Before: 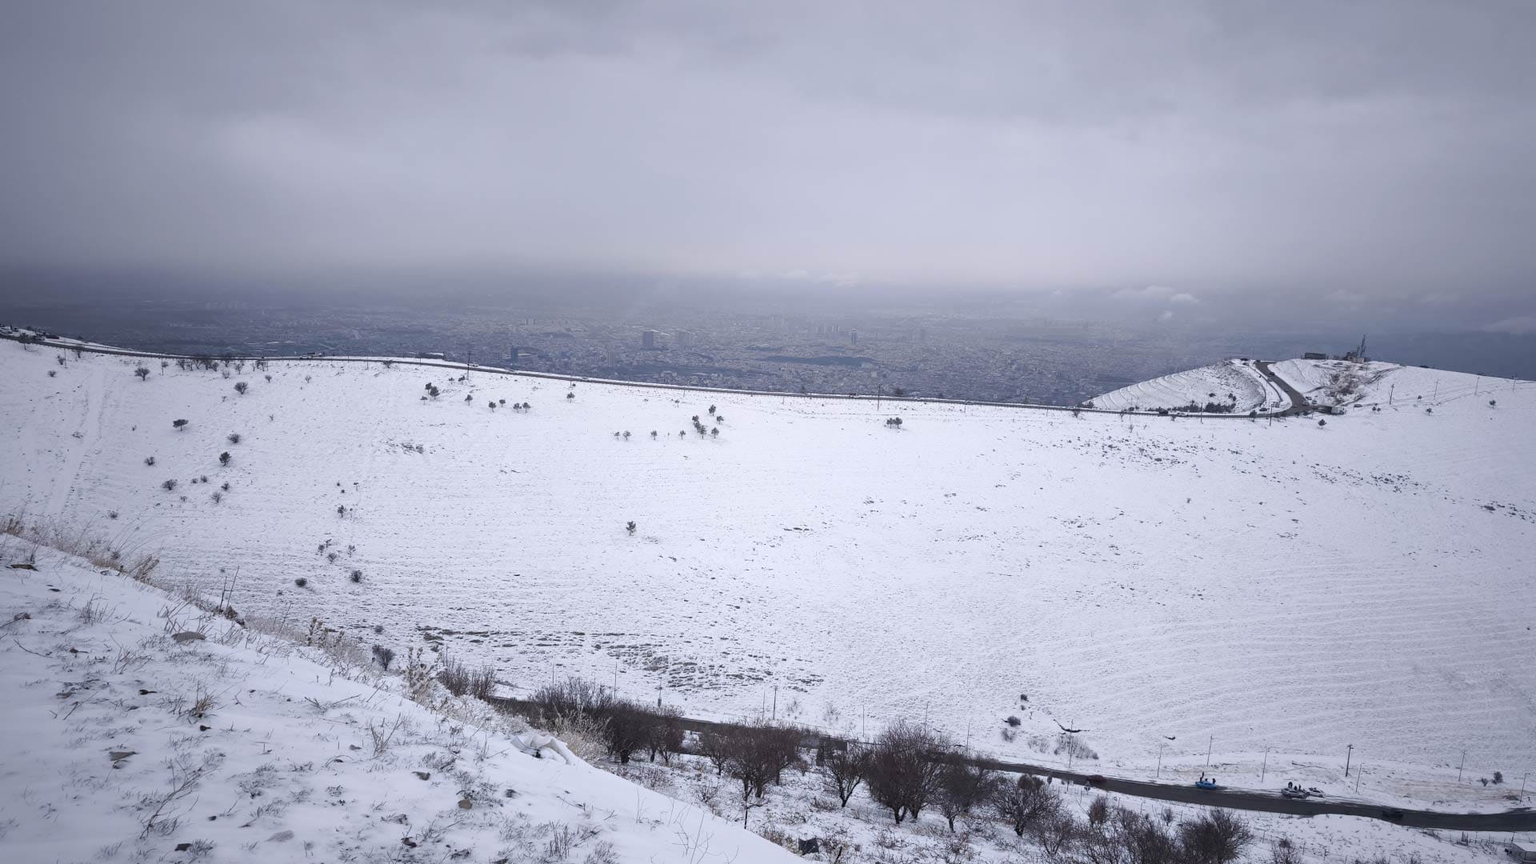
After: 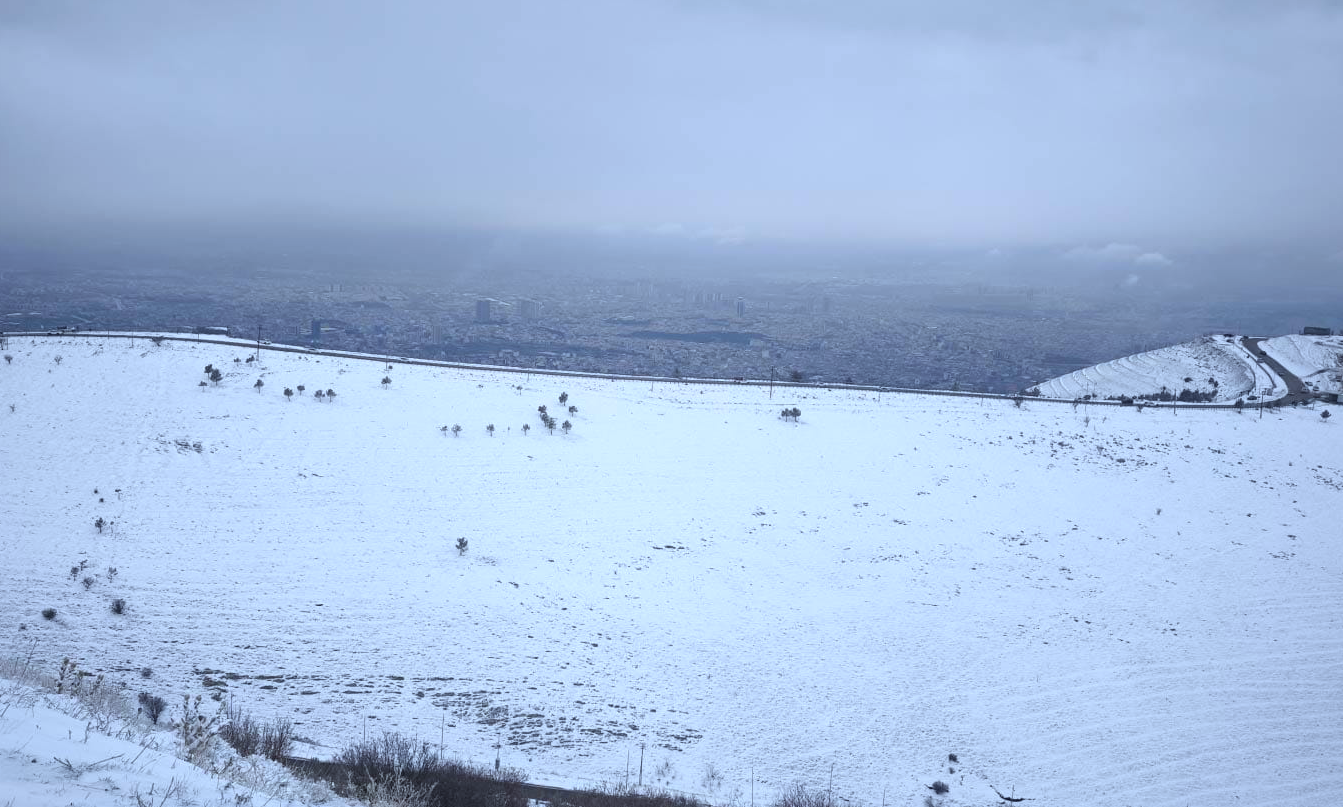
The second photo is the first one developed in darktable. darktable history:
crop and rotate: left 17.046%, top 10.659%, right 12.989%, bottom 14.553%
color calibration: illuminant F (fluorescent), F source F9 (Cool White Deluxe 4150 K) – high CRI, x 0.374, y 0.373, temperature 4158.34 K
